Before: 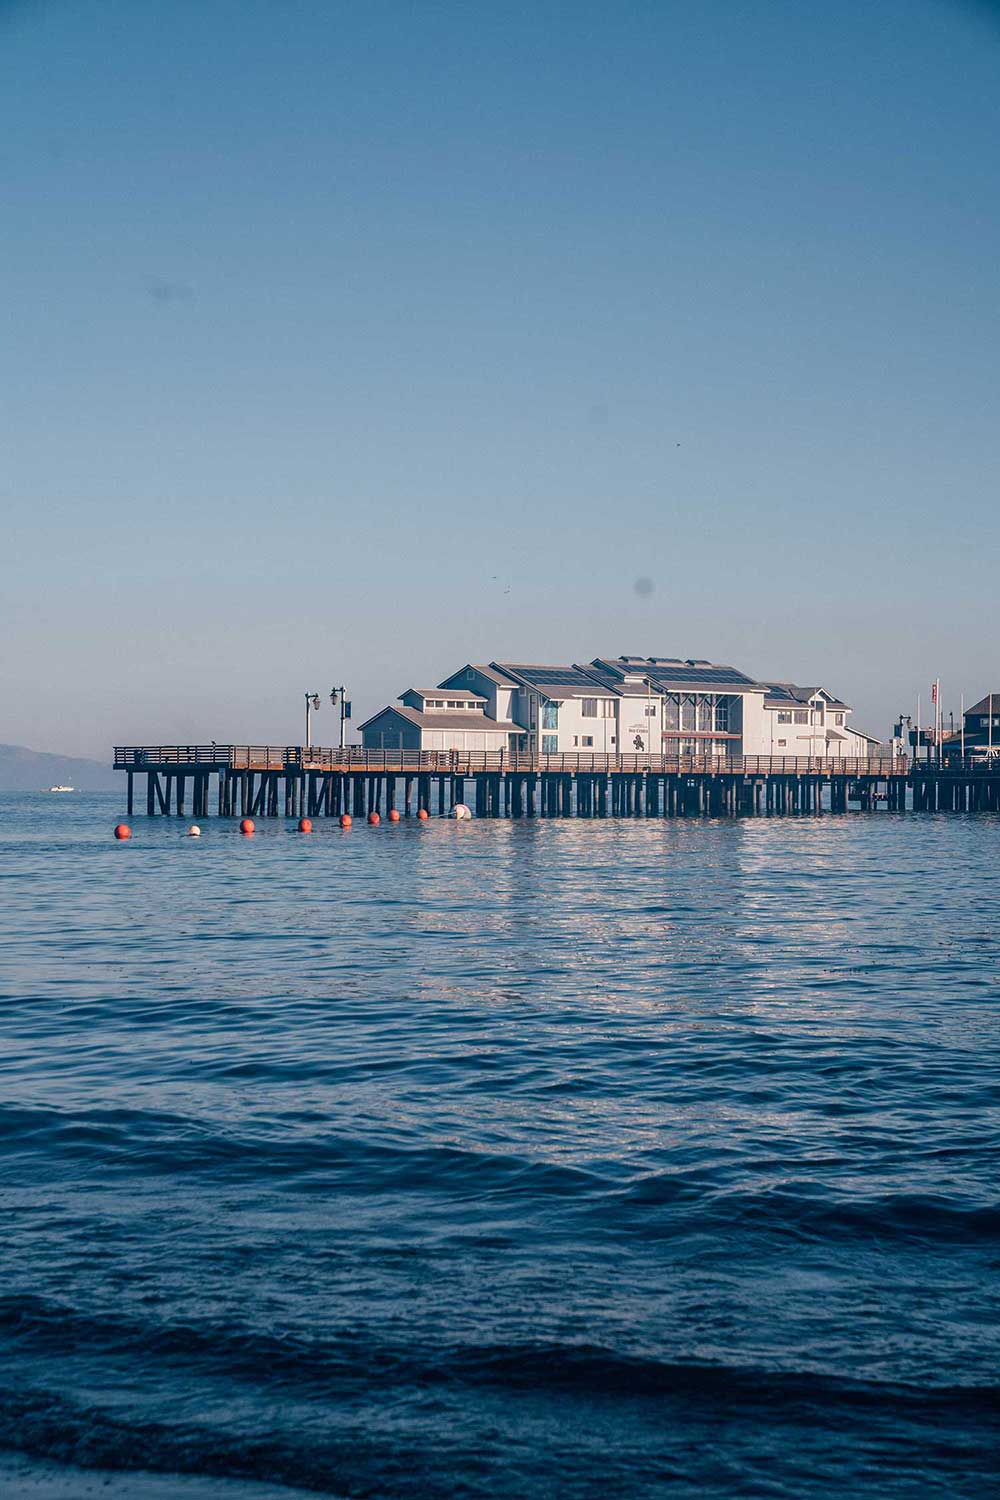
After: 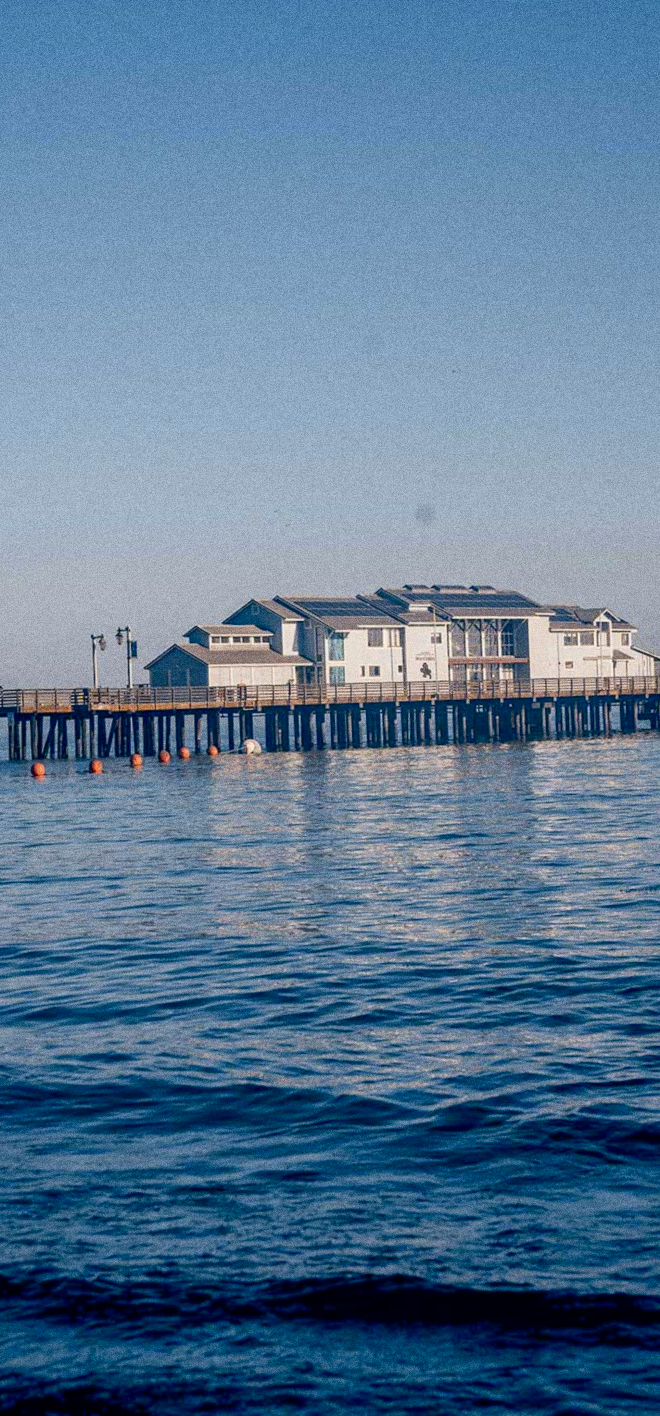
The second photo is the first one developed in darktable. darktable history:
lowpass: radius 0.5, unbound 0
exposure: black level correction 0.009, compensate highlight preservation false
rotate and perspective: rotation -2.29°, automatic cropping off
crop and rotate: left 22.918%, top 5.629%, right 14.711%, bottom 2.247%
shadows and highlights: shadows 43.06, highlights 6.94
color contrast: green-magenta contrast 0.8, blue-yellow contrast 1.1, unbound 0
grain: coarseness 0.09 ISO, strength 40%
